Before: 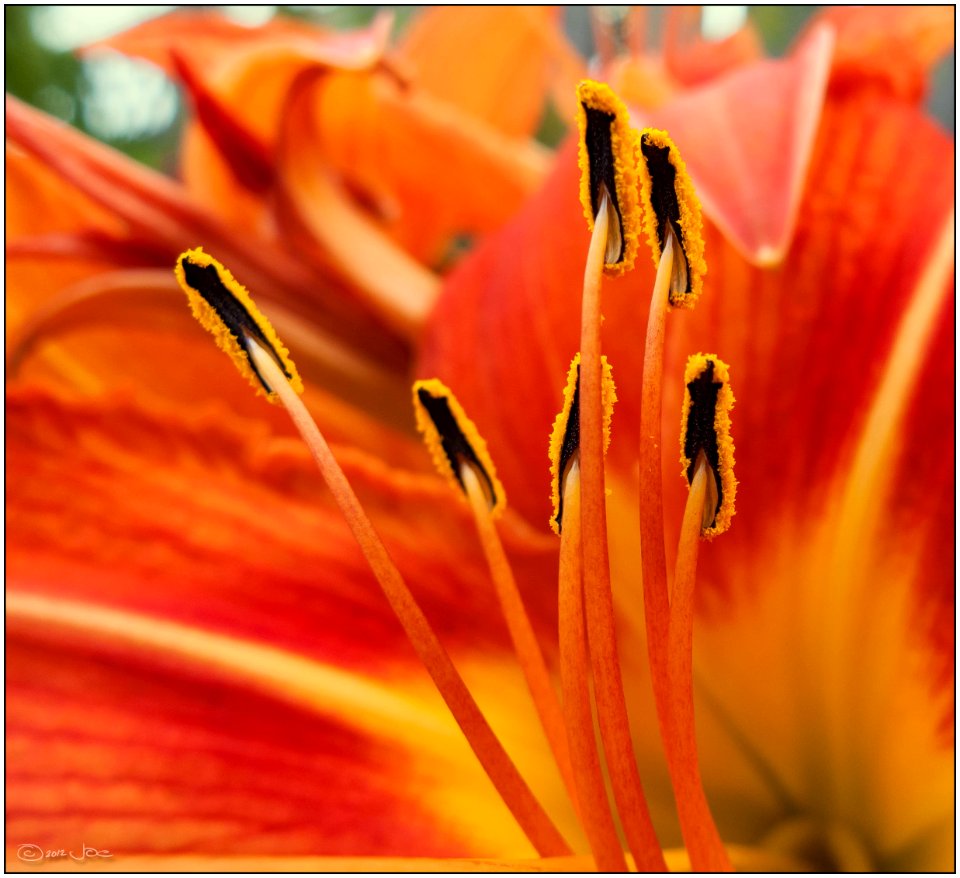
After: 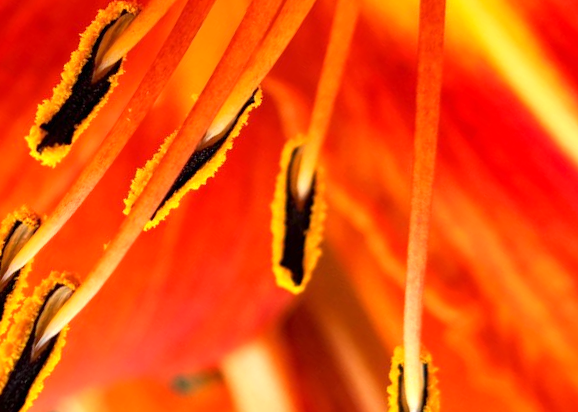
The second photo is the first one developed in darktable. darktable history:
crop and rotate: angle 147.23°, left 9.141%, top 15.591%, right 4.57%, bottom 17.13%
exposure: exposure 0.523 EV, compensate highlight preservation false
